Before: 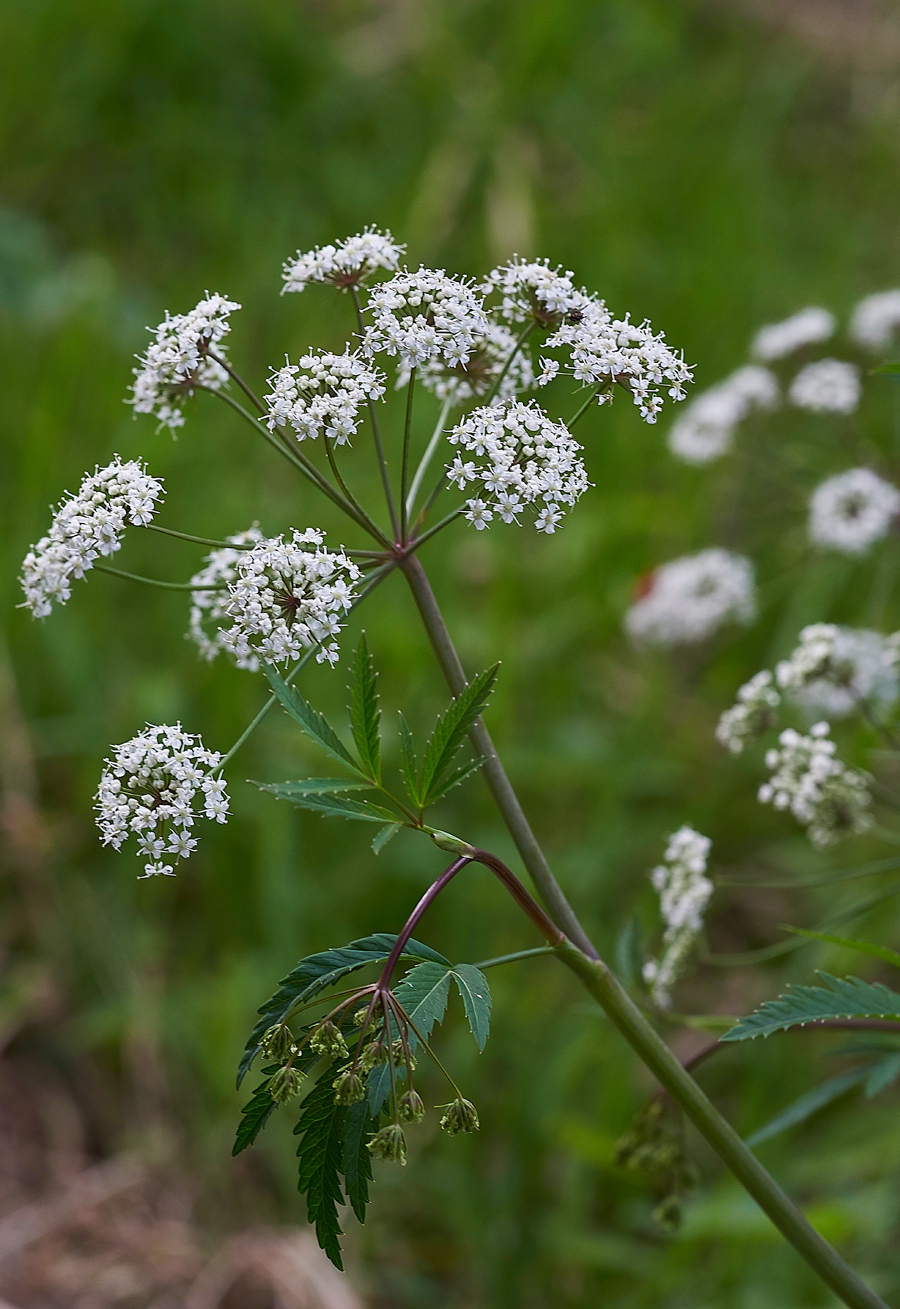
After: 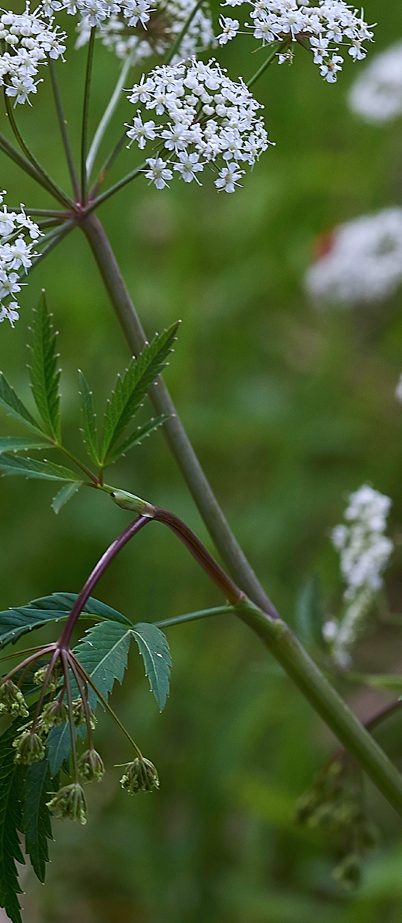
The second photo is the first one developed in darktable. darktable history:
crop: left 35.611%, top 26.065%, right 19.691%, bottom 3.422%
color correction: highlights a* -0.734, highlights b* -8.76
